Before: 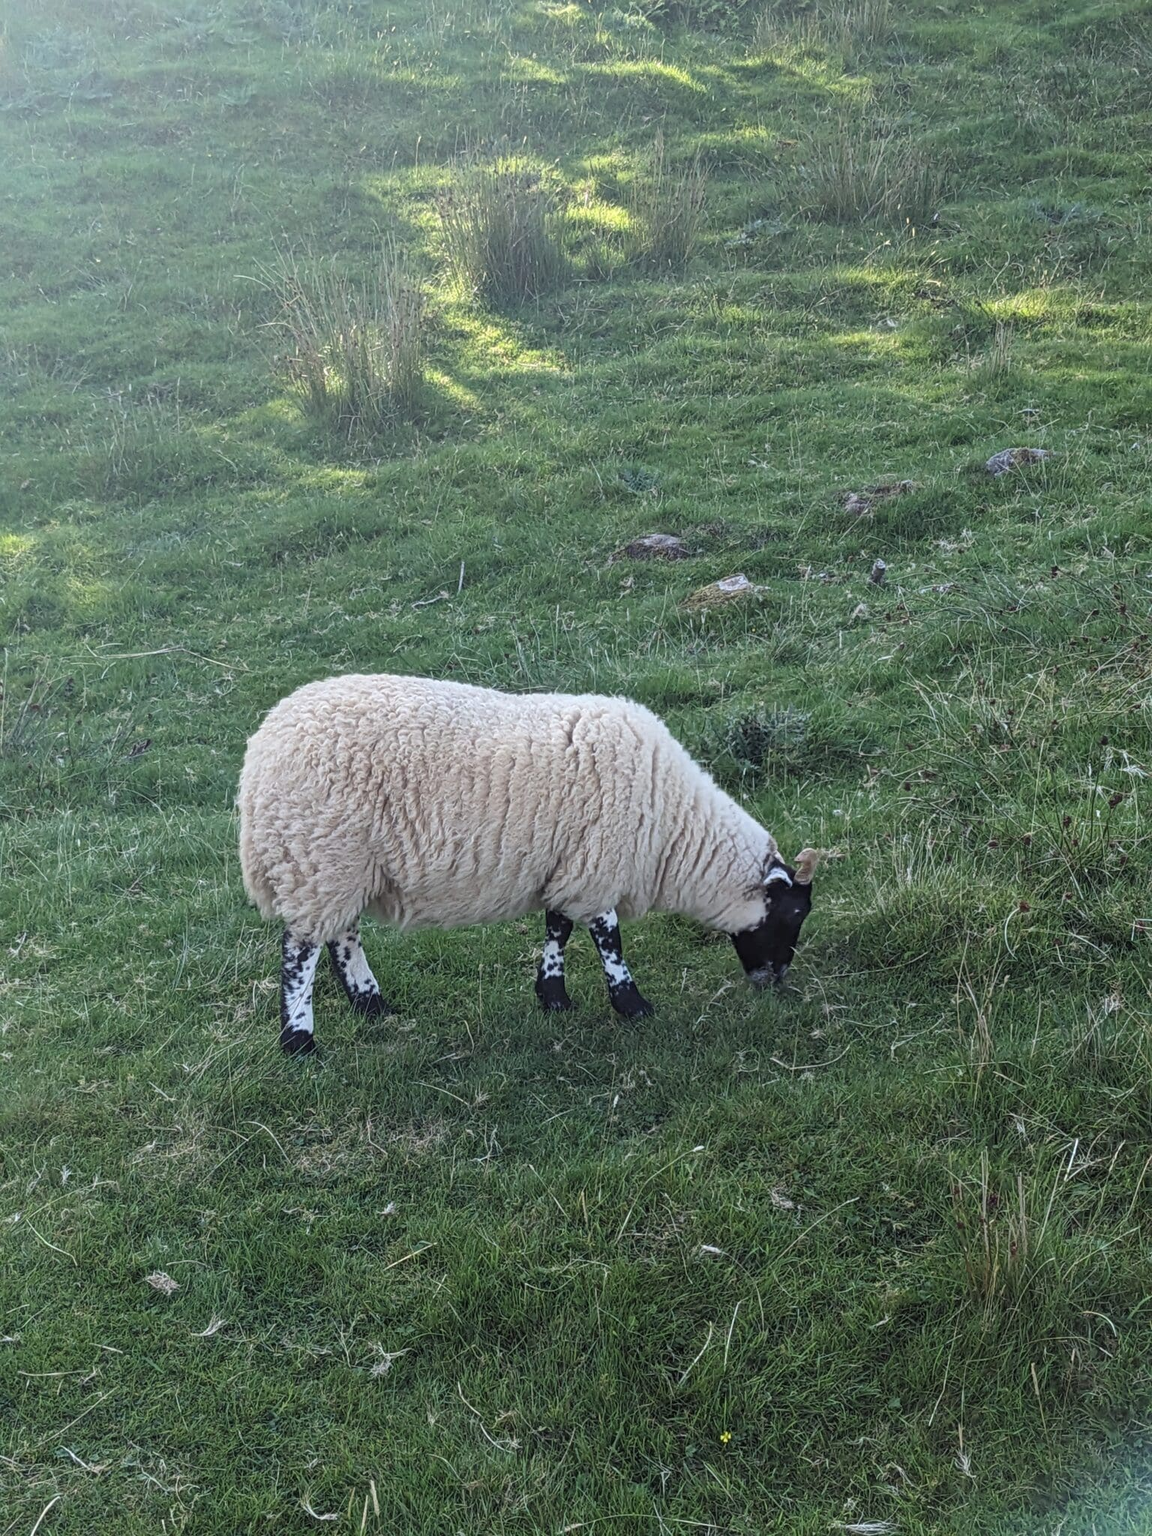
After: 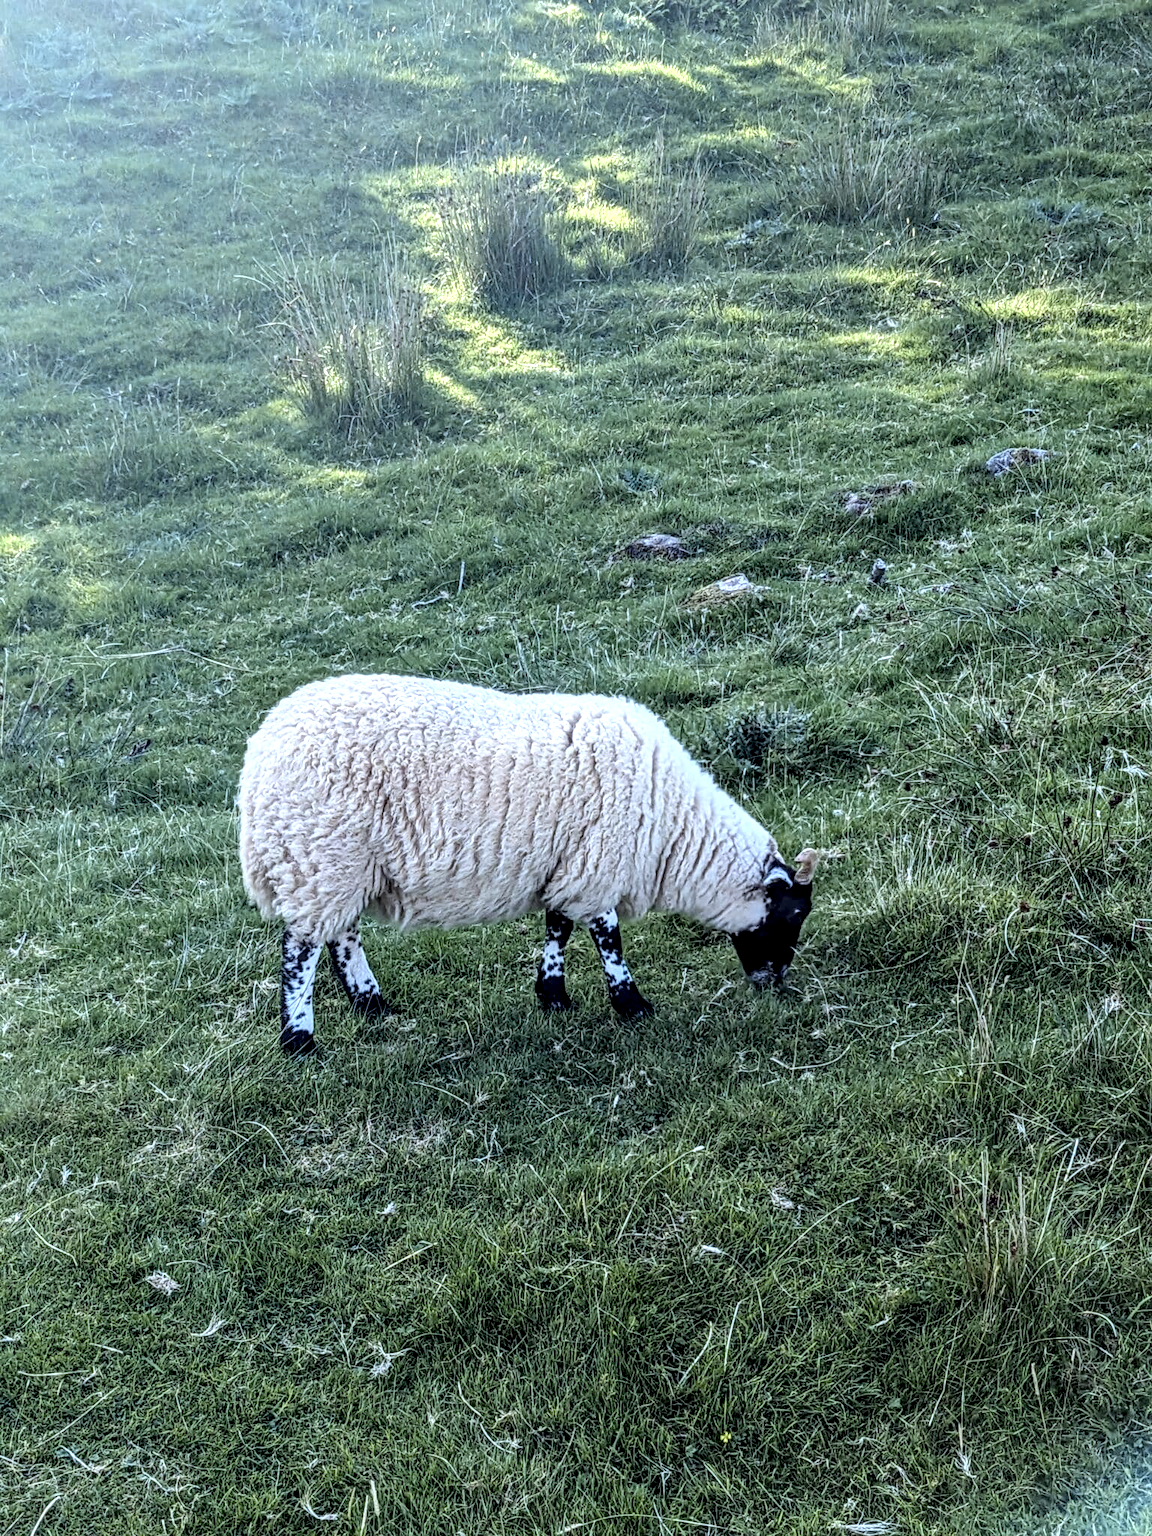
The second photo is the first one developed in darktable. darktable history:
color calibration: x 0.37, y 0.382, temperature 4313.32 K
tone curve: curves: ch0 [(0, 0.021) (0.049, 0.044) (0.152, 0.14) (0.328, 0.377) (0.473, 0.543) (0.641, 0.705) (0.868, 0.887) (1, 0.969)]; ch1 [(0, 0) (0.302, 0.331) (0.427, 0.433) (0.472, 0.47) (0.502, 0.503) (0.522, 0.526) (0.564, 0.591) (0.602, 0.632) (0.677, 0.701) (0.859, 0.885) (1, 1)]; ch2 [(0, 0) (0.33, 0.301) (0.447, 0.44) (0.487, 0.496) (0.502, 0.516) (0.535, 0.554) (0.565, 0.598) (0.618, 0.629) (1, 1)], color space Lab, independent channels, preserve colors none
local contrast: highlights 19%, detail 186%
